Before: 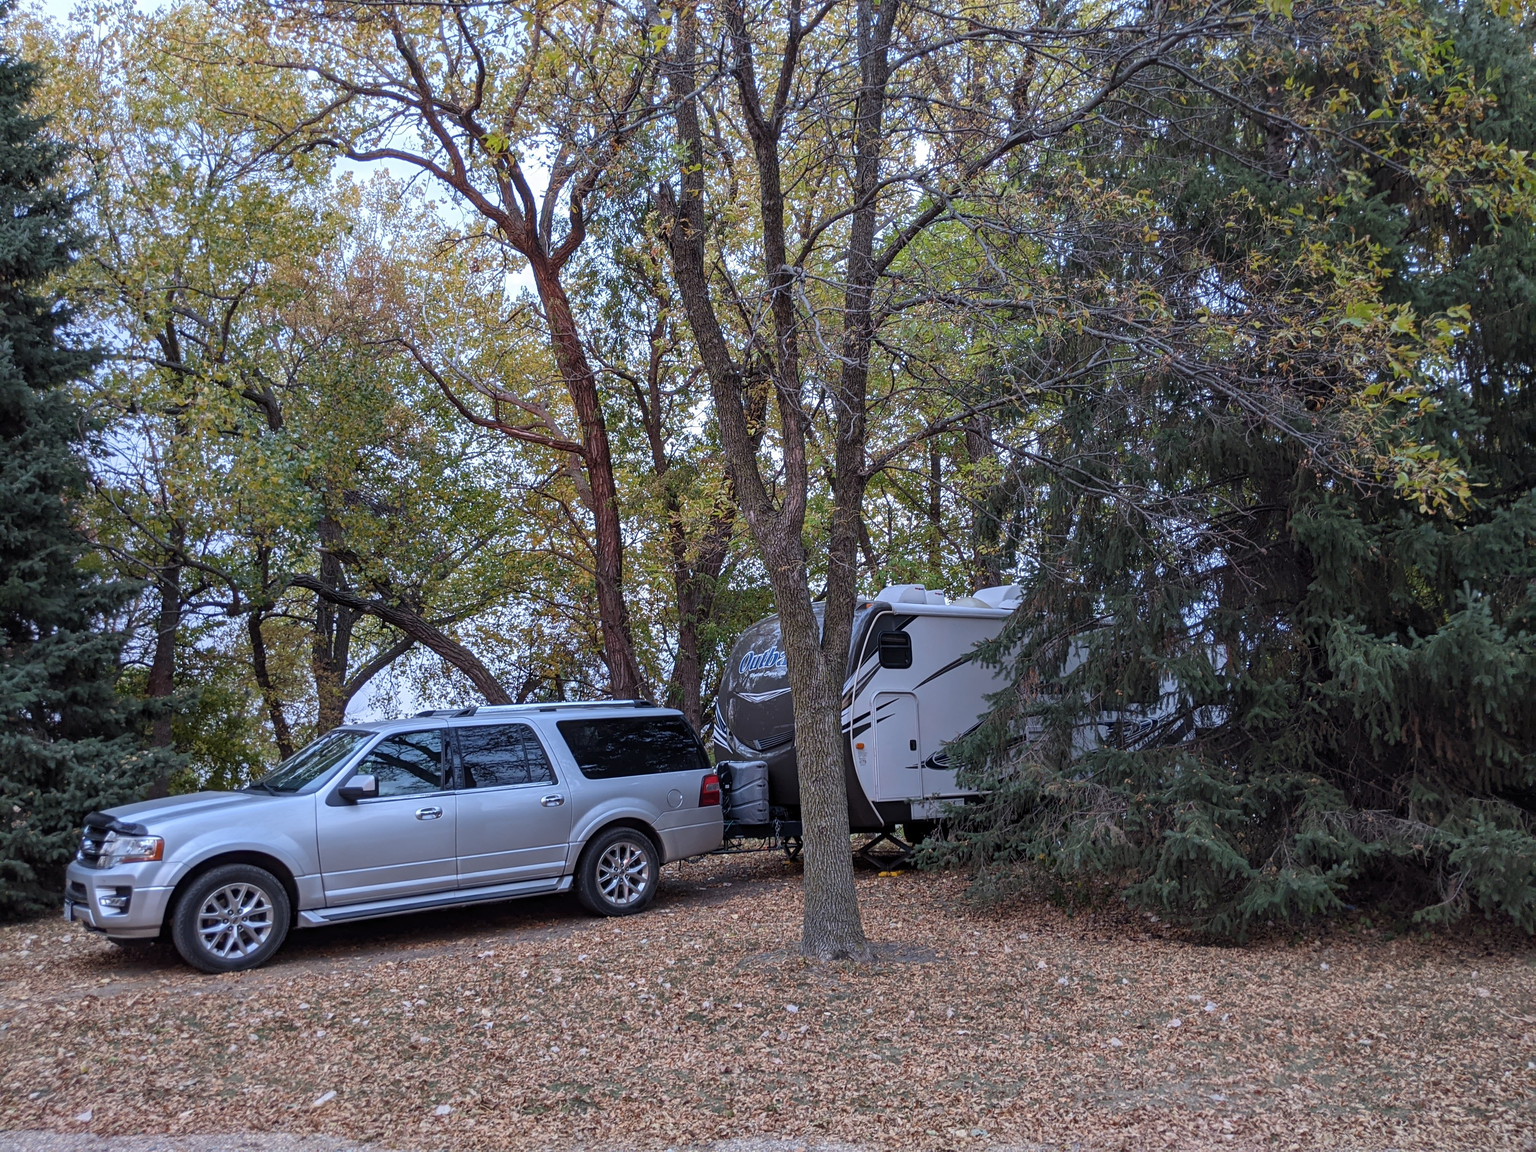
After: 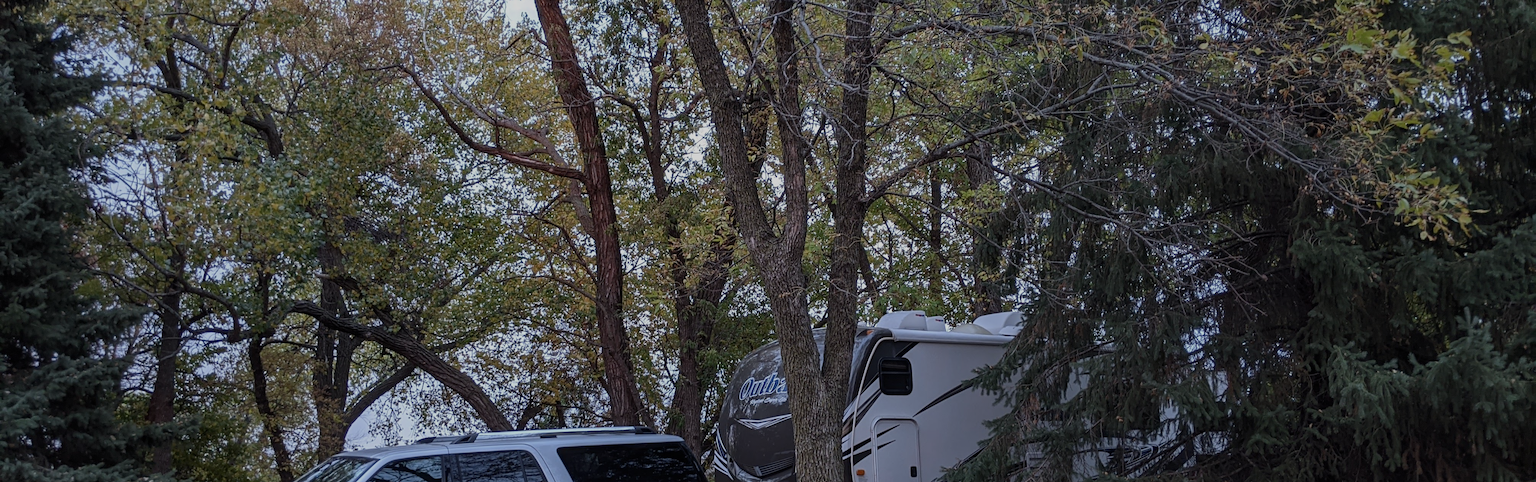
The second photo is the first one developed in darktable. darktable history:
crop and rotate: top 23.84%, bottom 34.294%
vibrance: on, module defaults
contrast brightness saturation: contrast 0.11, saturation -0.17
exposure: black level correction 0, exposure -0.721 EV, compensate highlight preservation false
